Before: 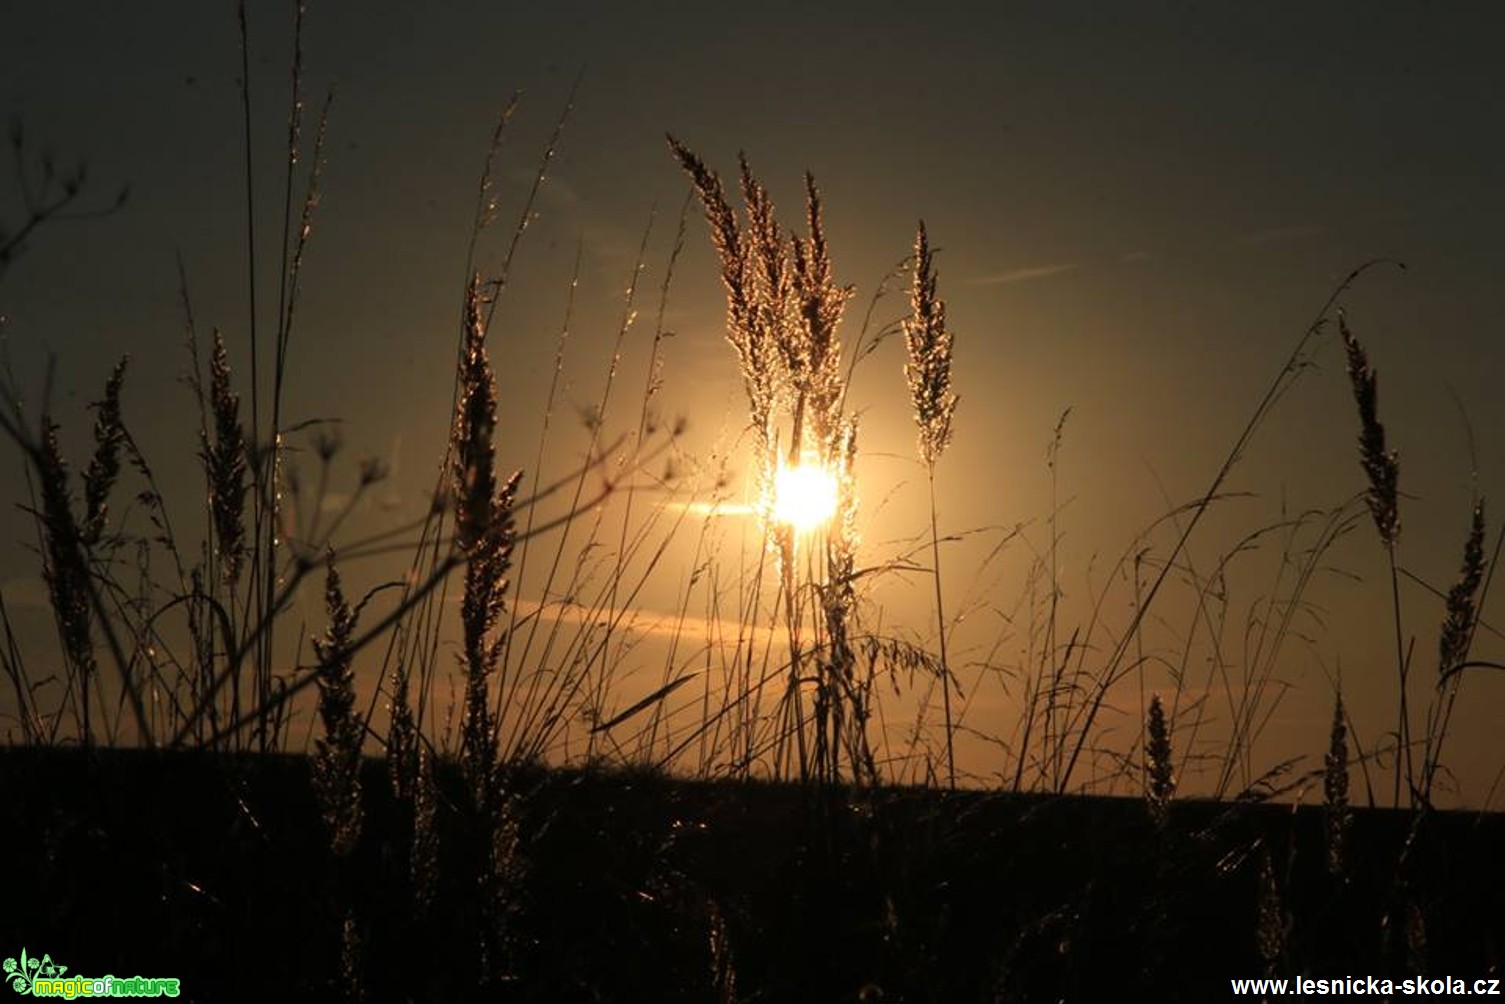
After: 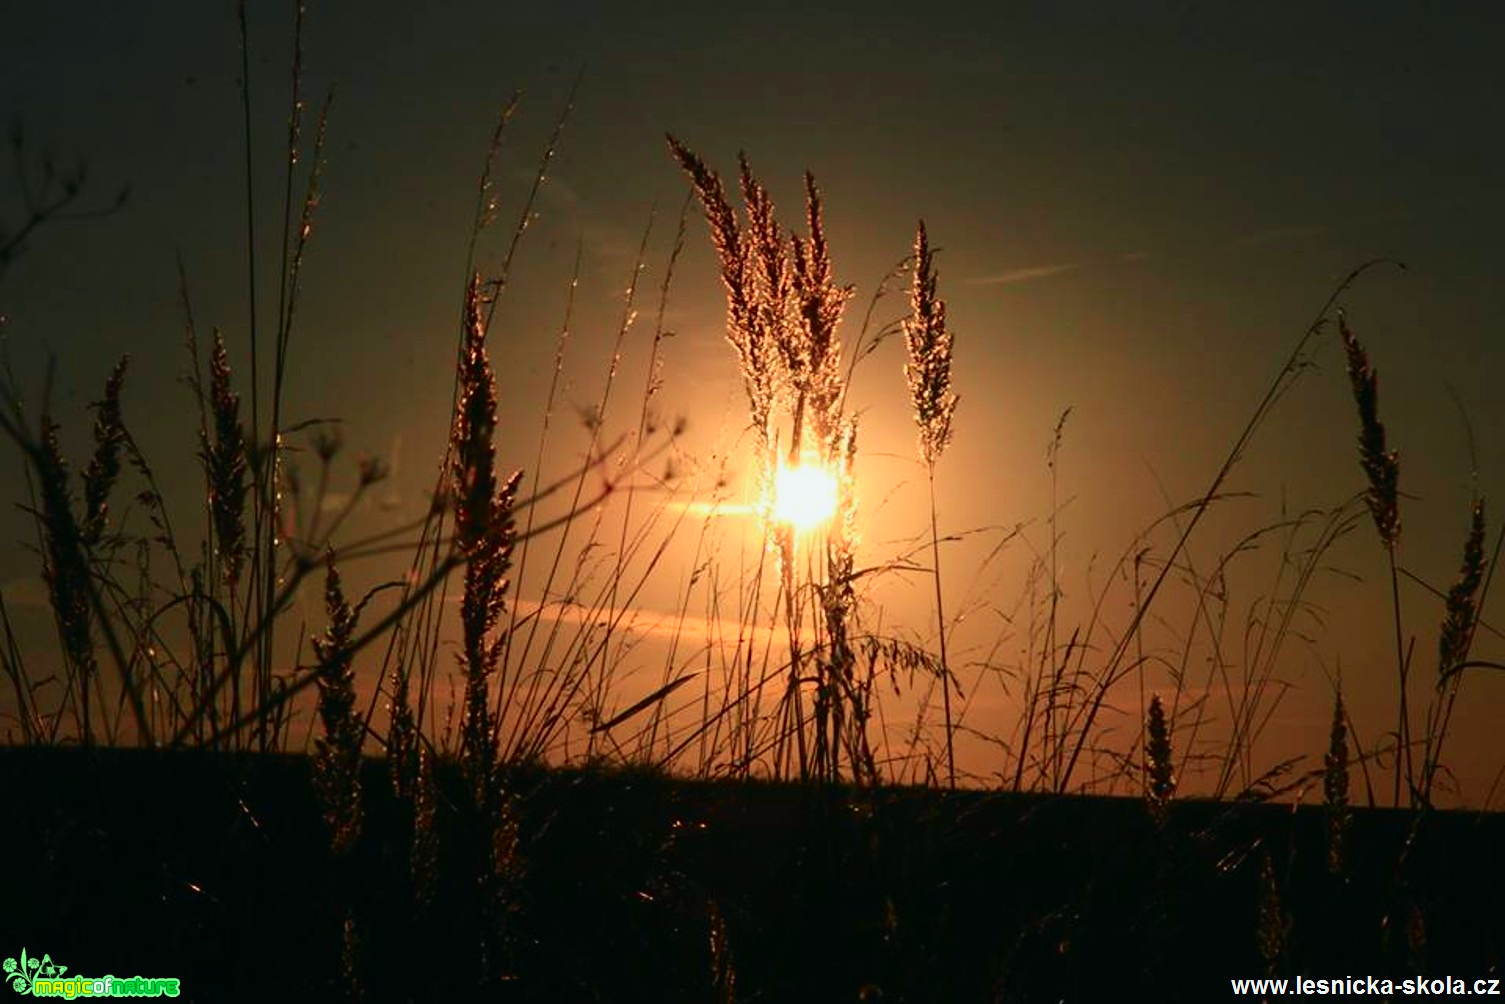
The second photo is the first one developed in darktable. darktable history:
tone curve: curves: ch0 [(0, 0.011) (0.139, 0.106) (0.295, 0.271) (0.499, 0.523) (0.739, 0.782) (0.857, 0.879) (1, 0.967)]; ch1 [(0, 0) (0.291, 0.229) (0.394, 0.365) (0.469, 0.456) (0.507, 0.504) (0.527, 0.546) (0.571, 0.614) (0.725, 0.779) (1, 1)]; ch2 [(0, 0) (0.125, 0.089) (0.35, 0.317) (0.437, 0.42) (0.502, 0.499) (0.537, 0.551) (0.613, 0.636) (1, 1)], color space Lab, independent channels, preserve colors none
shadows and highlights: shadows 5.99, soften with gaussian
